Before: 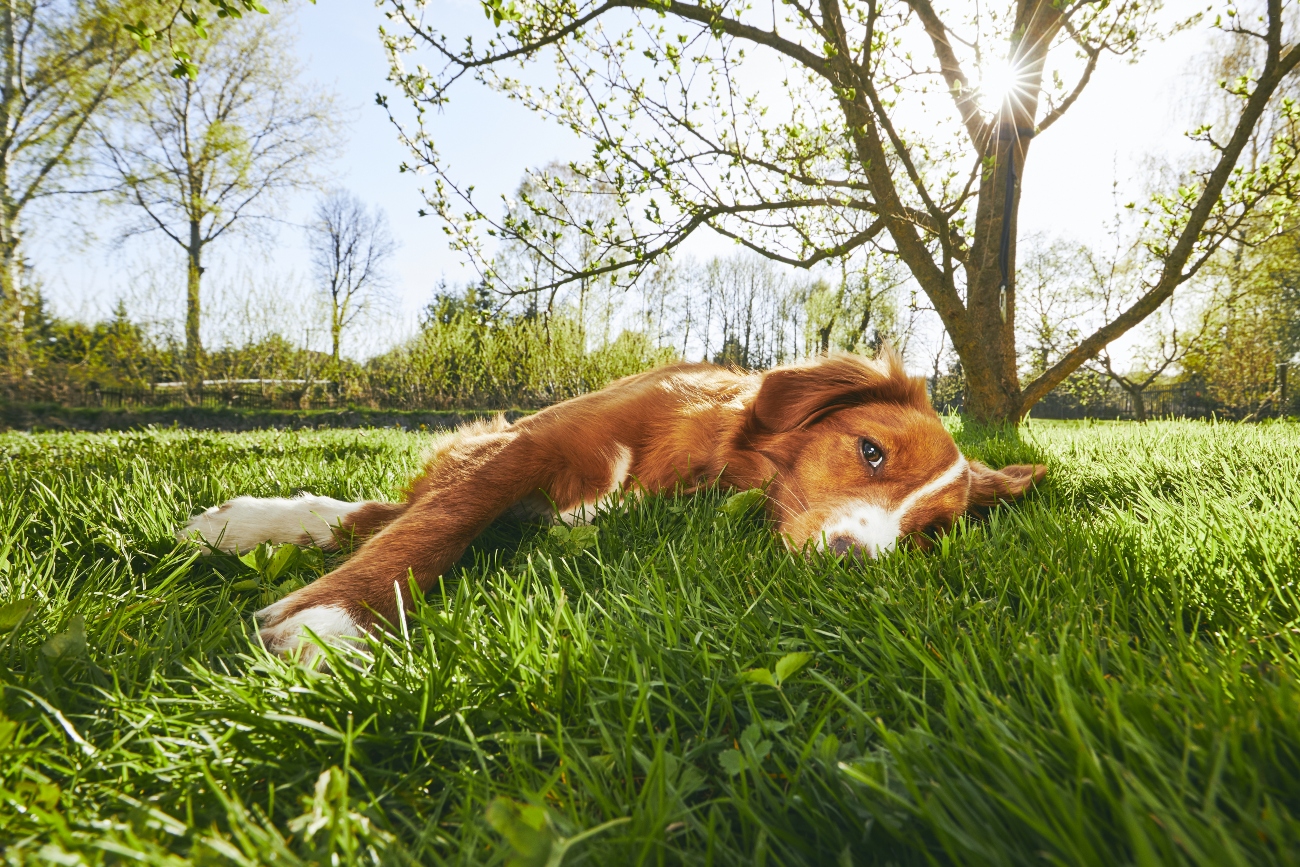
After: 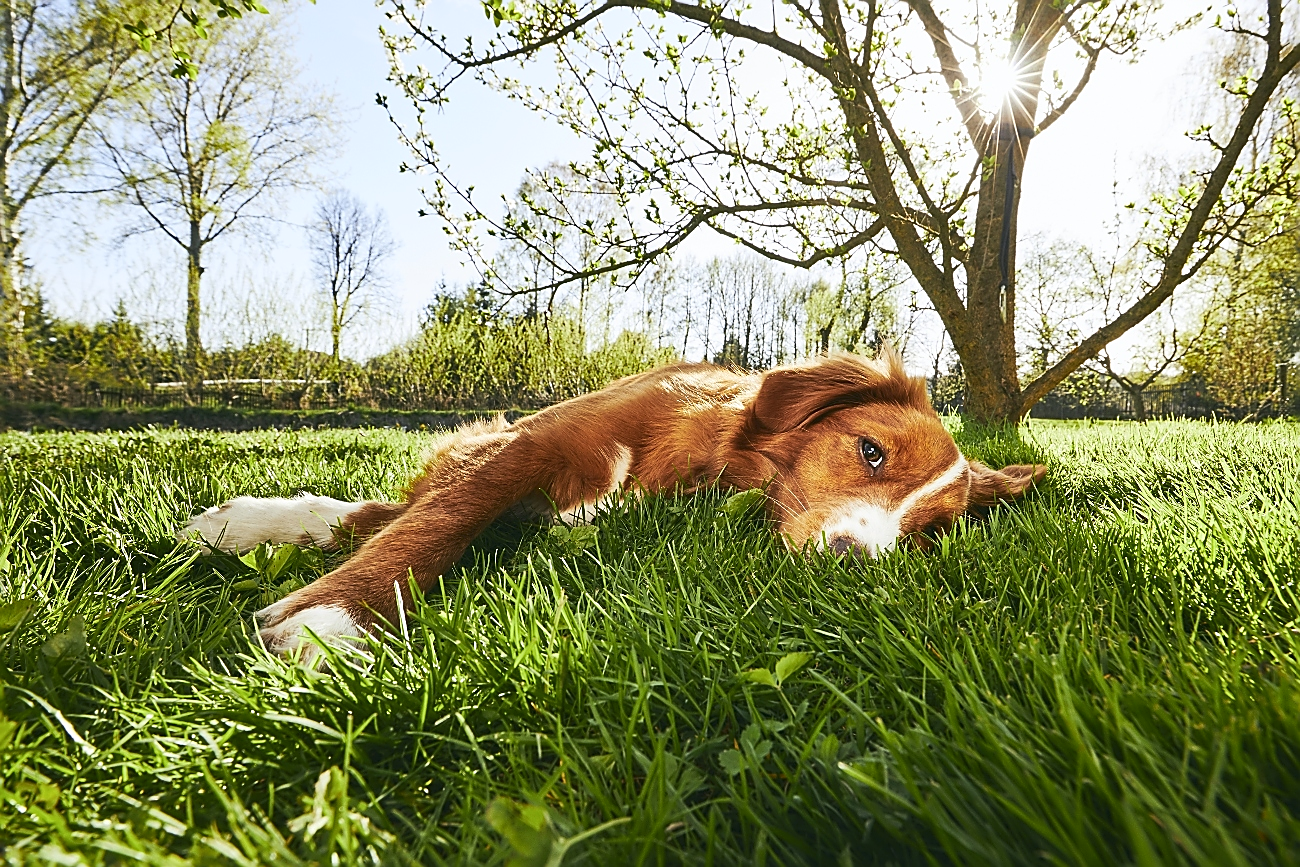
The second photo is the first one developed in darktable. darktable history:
contrast brightness saturation: contrast 0.14
sharpen: radius 1.4, amount 1.25, threshold 0.7
